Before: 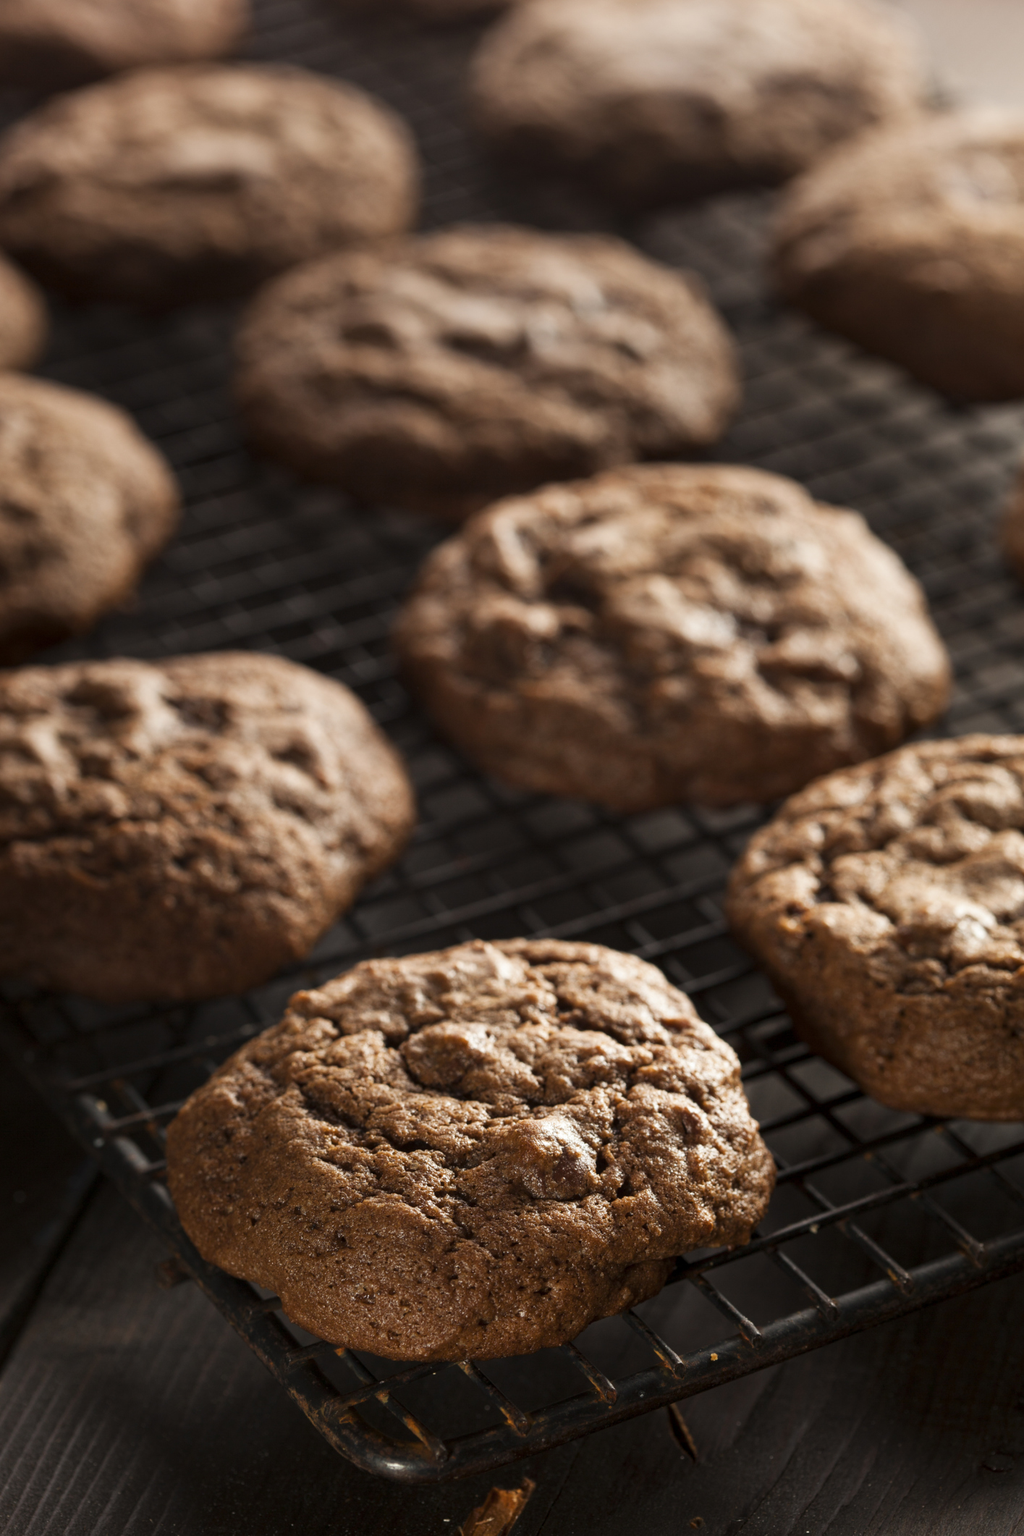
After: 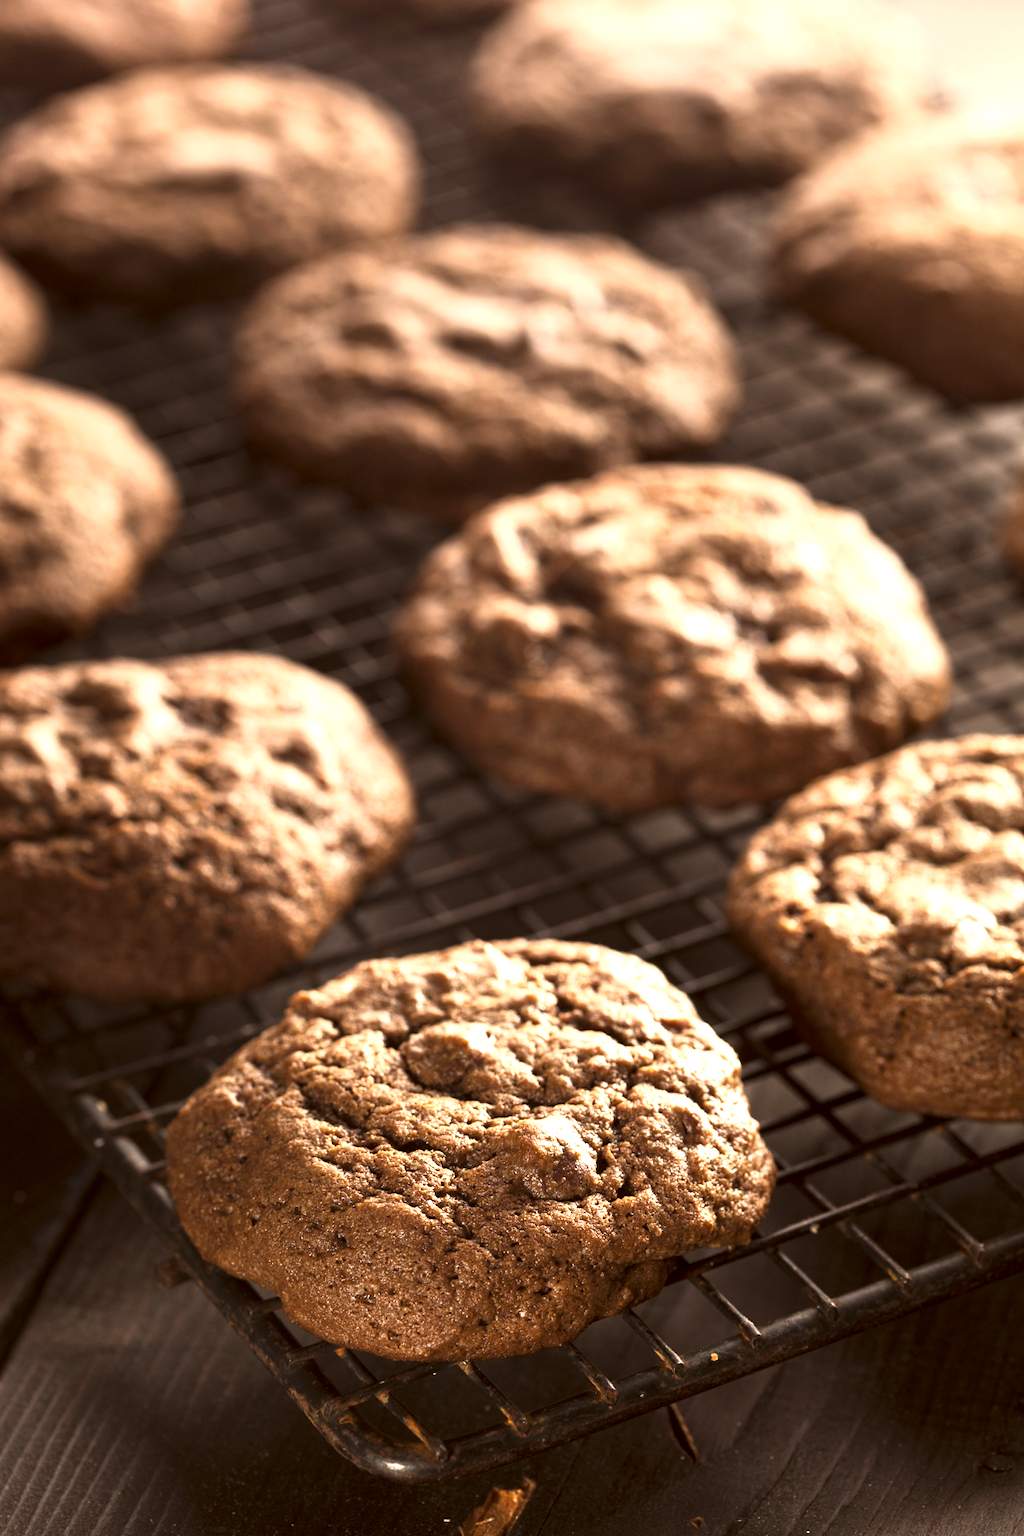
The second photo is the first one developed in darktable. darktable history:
color correction: highlights a* 6.27, highlights b* 8.19, shadows a* 5.94, shadows b* 7.23, saturation 0.9
exposure: exposure 1.137 EV, compensate highlight preservation false
rgb curve: curves: ch0 [(0, 0) (0.078, 0.051) (0.929, 0.956) (1, 1)], compensate middle gray true
